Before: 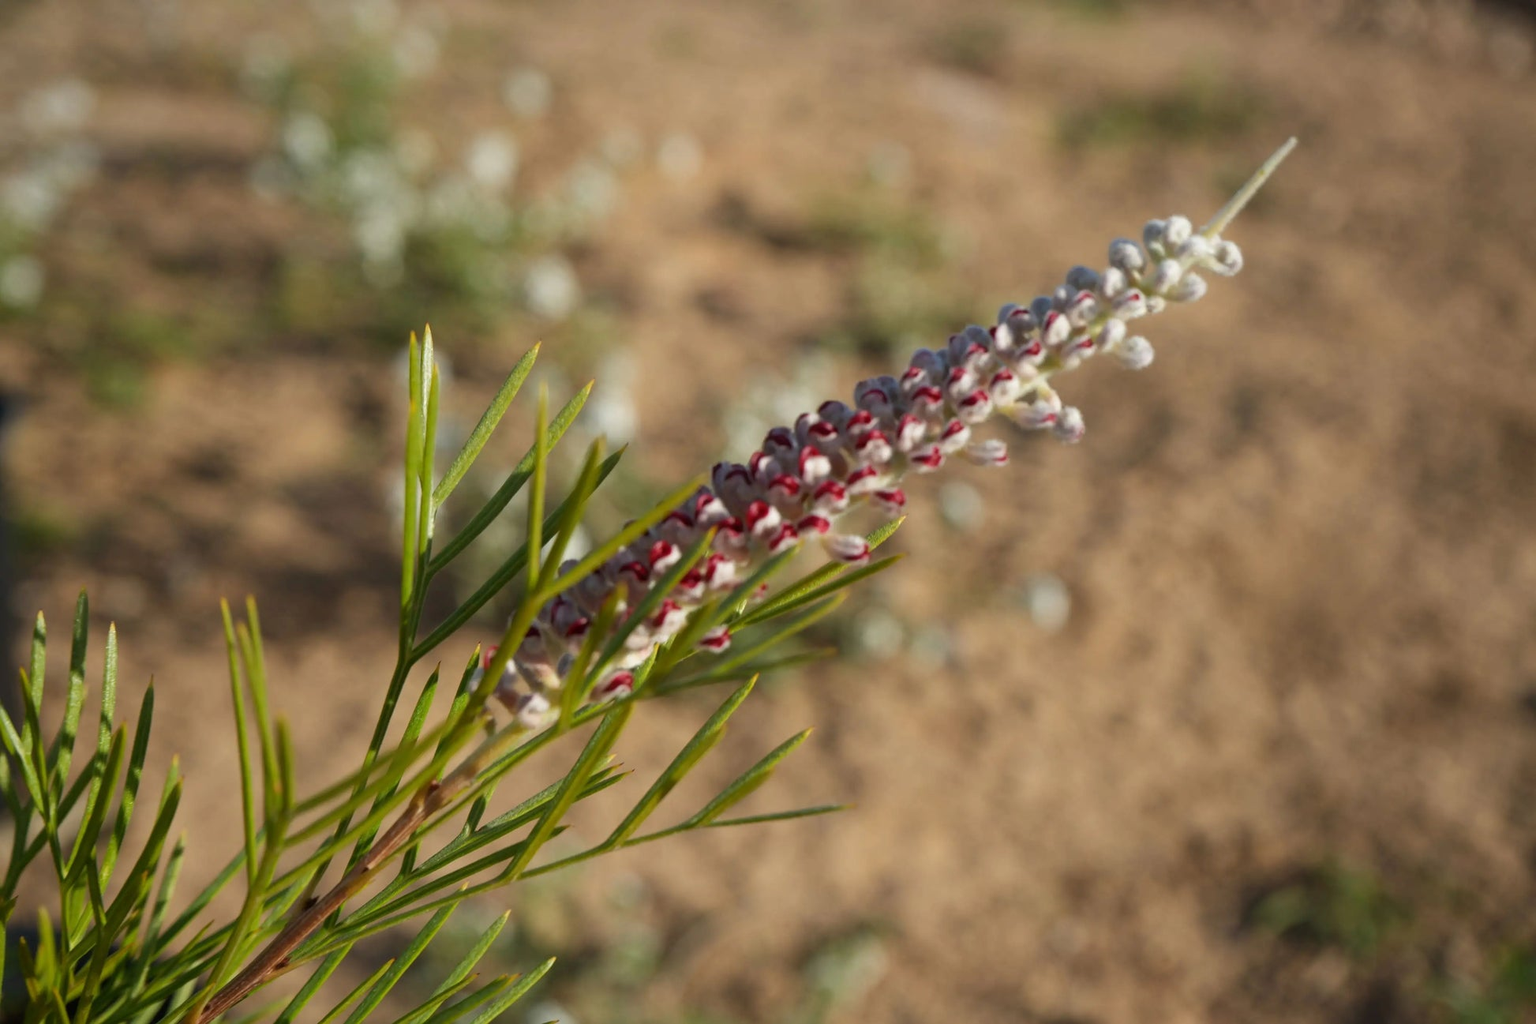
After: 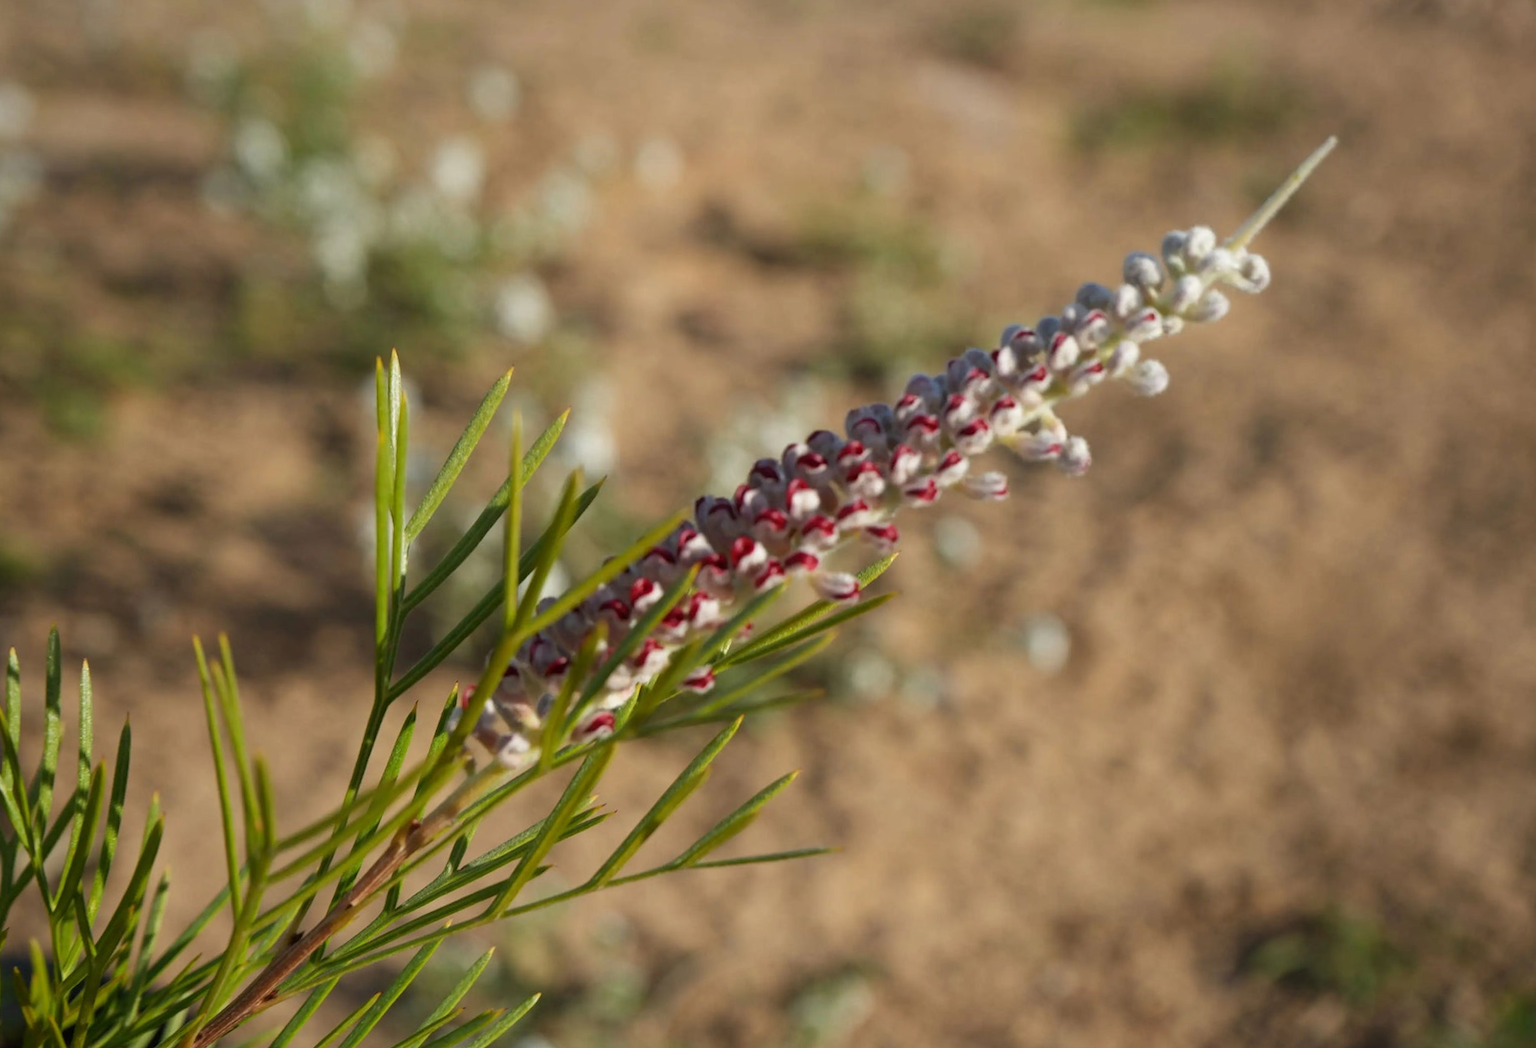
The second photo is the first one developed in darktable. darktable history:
rotate and perspective: rotation 0.074°, lens shift (vertical) 0.096, lens shift (horizontal) -0.041, crop left 0.043, crop right 0.952, crop top 0.024, crop bottom 0.979
white balance: red 1, blue 1
tone equalizer: on, module defaults
